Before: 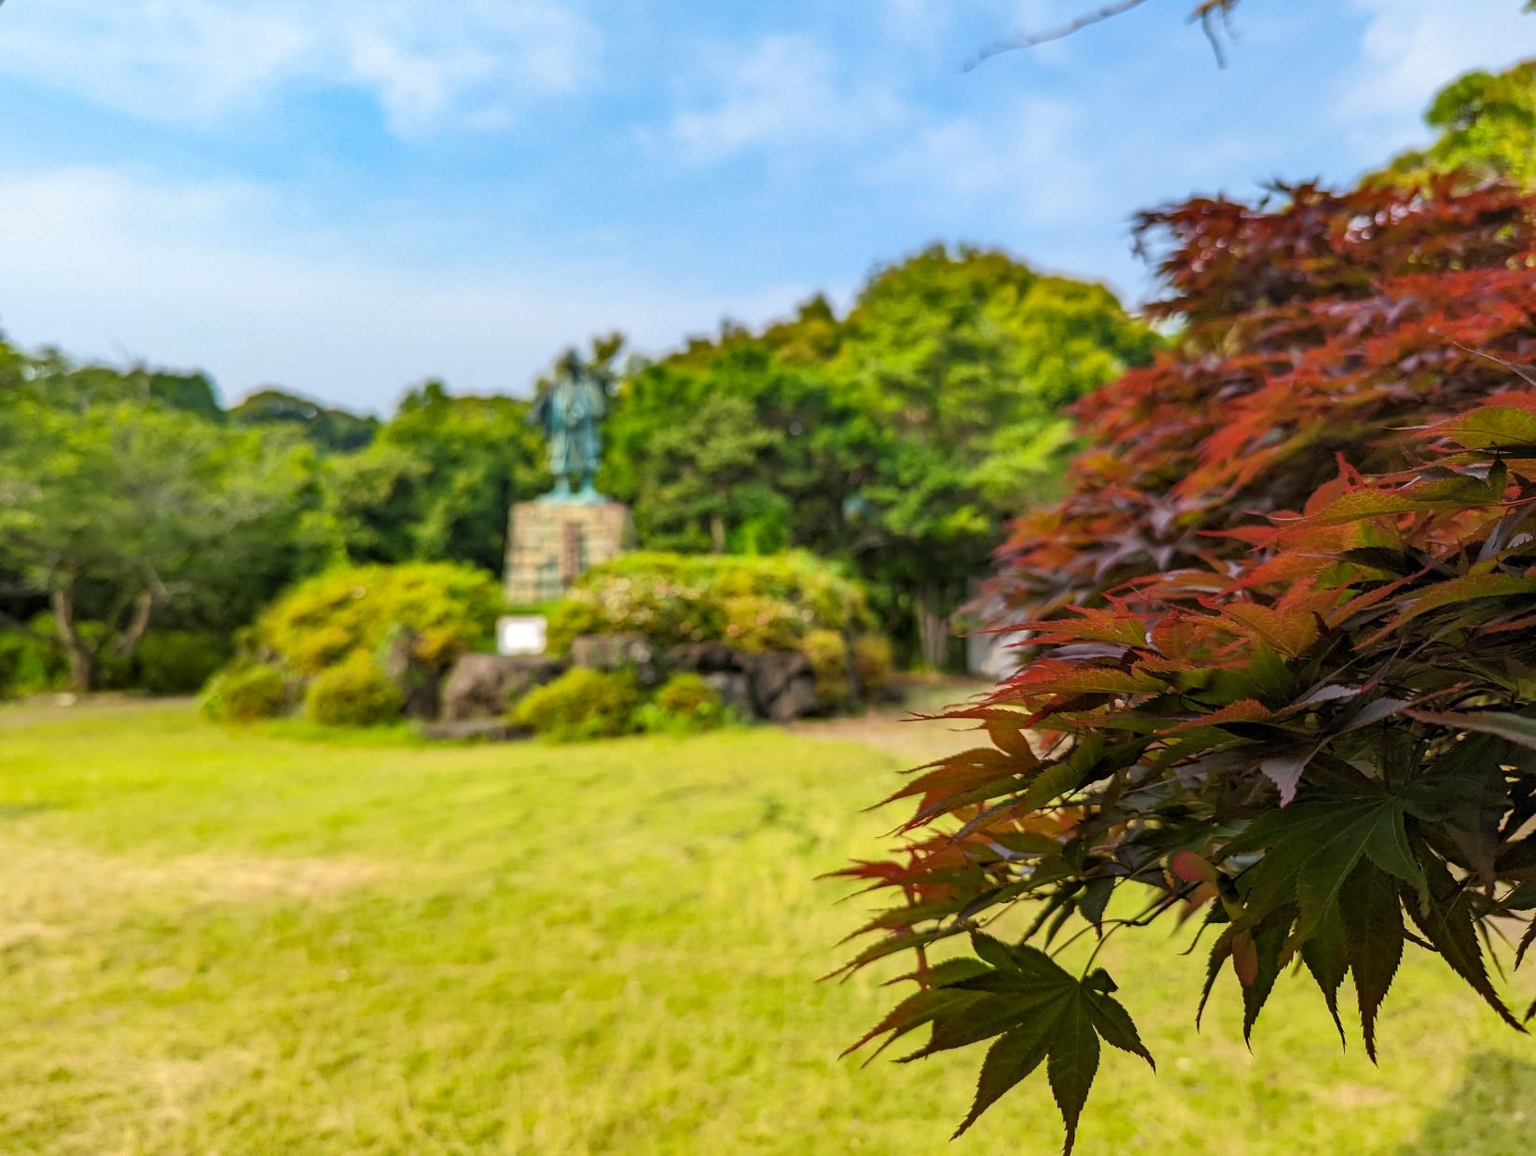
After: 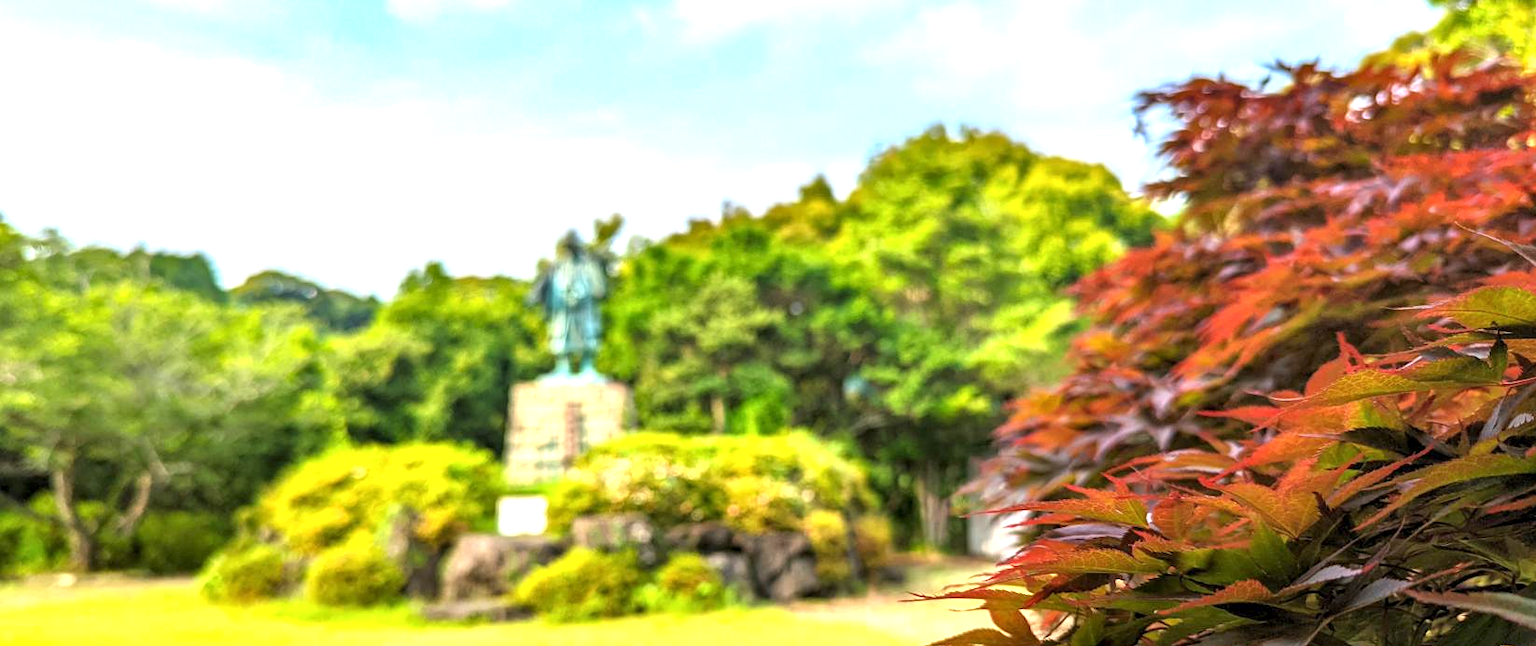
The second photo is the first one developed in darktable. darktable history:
crop and rotate: top 10.438%, bottom 33.618%
local contrast: highlights 104%, shadows 101%, detail 119%, midtone range 0.2
exposure: black level correction 0, exposure 1.199 EV, compensate highlight preservation false
